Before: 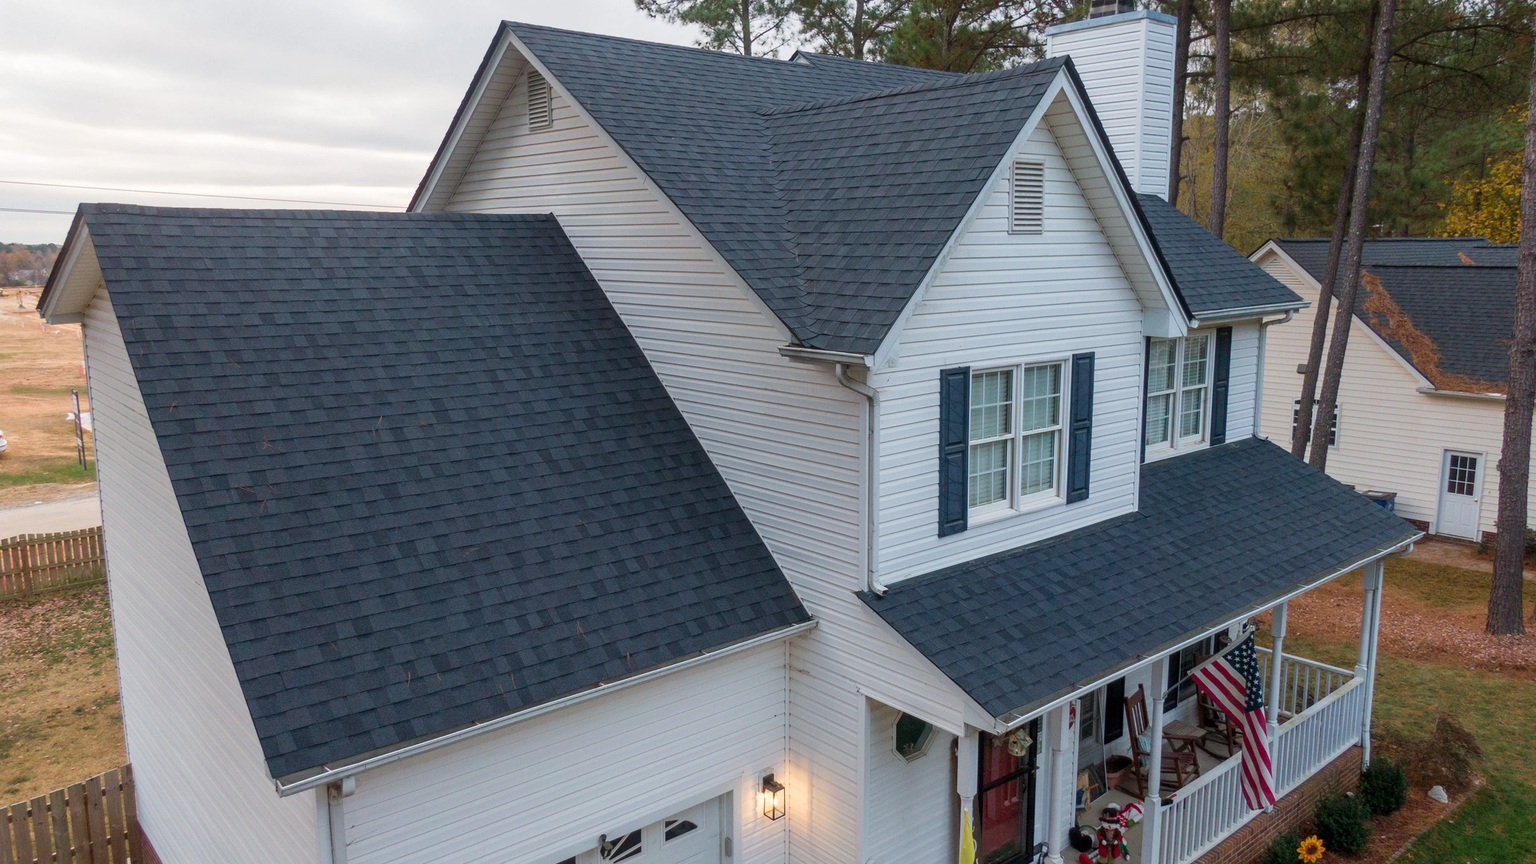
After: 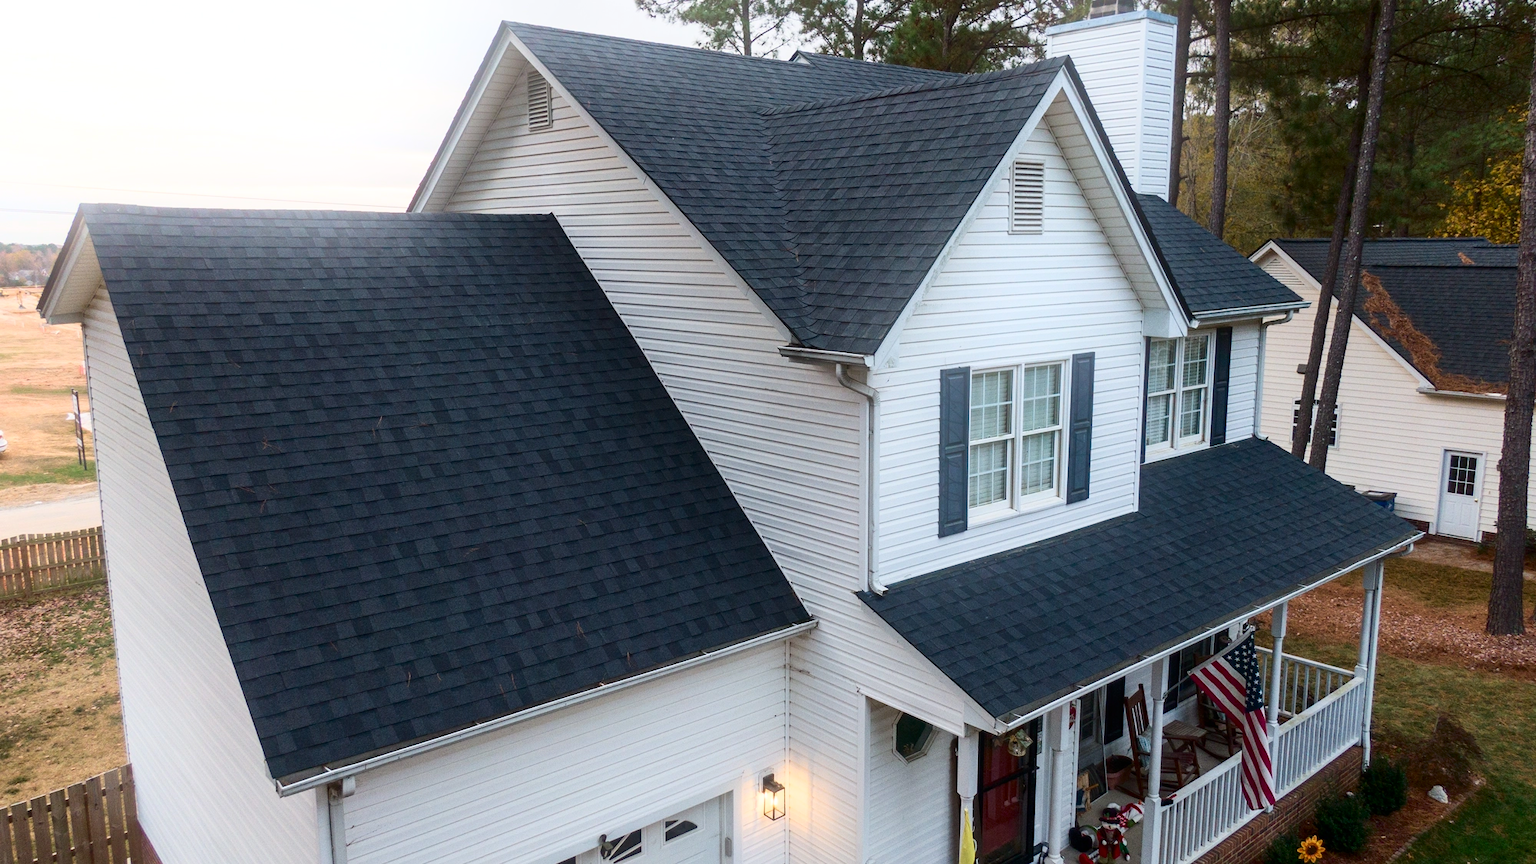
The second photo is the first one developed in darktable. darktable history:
bloom: size 16%, threshold 98%, strength 20%
contrast brightness saturation: contrast 0.28
